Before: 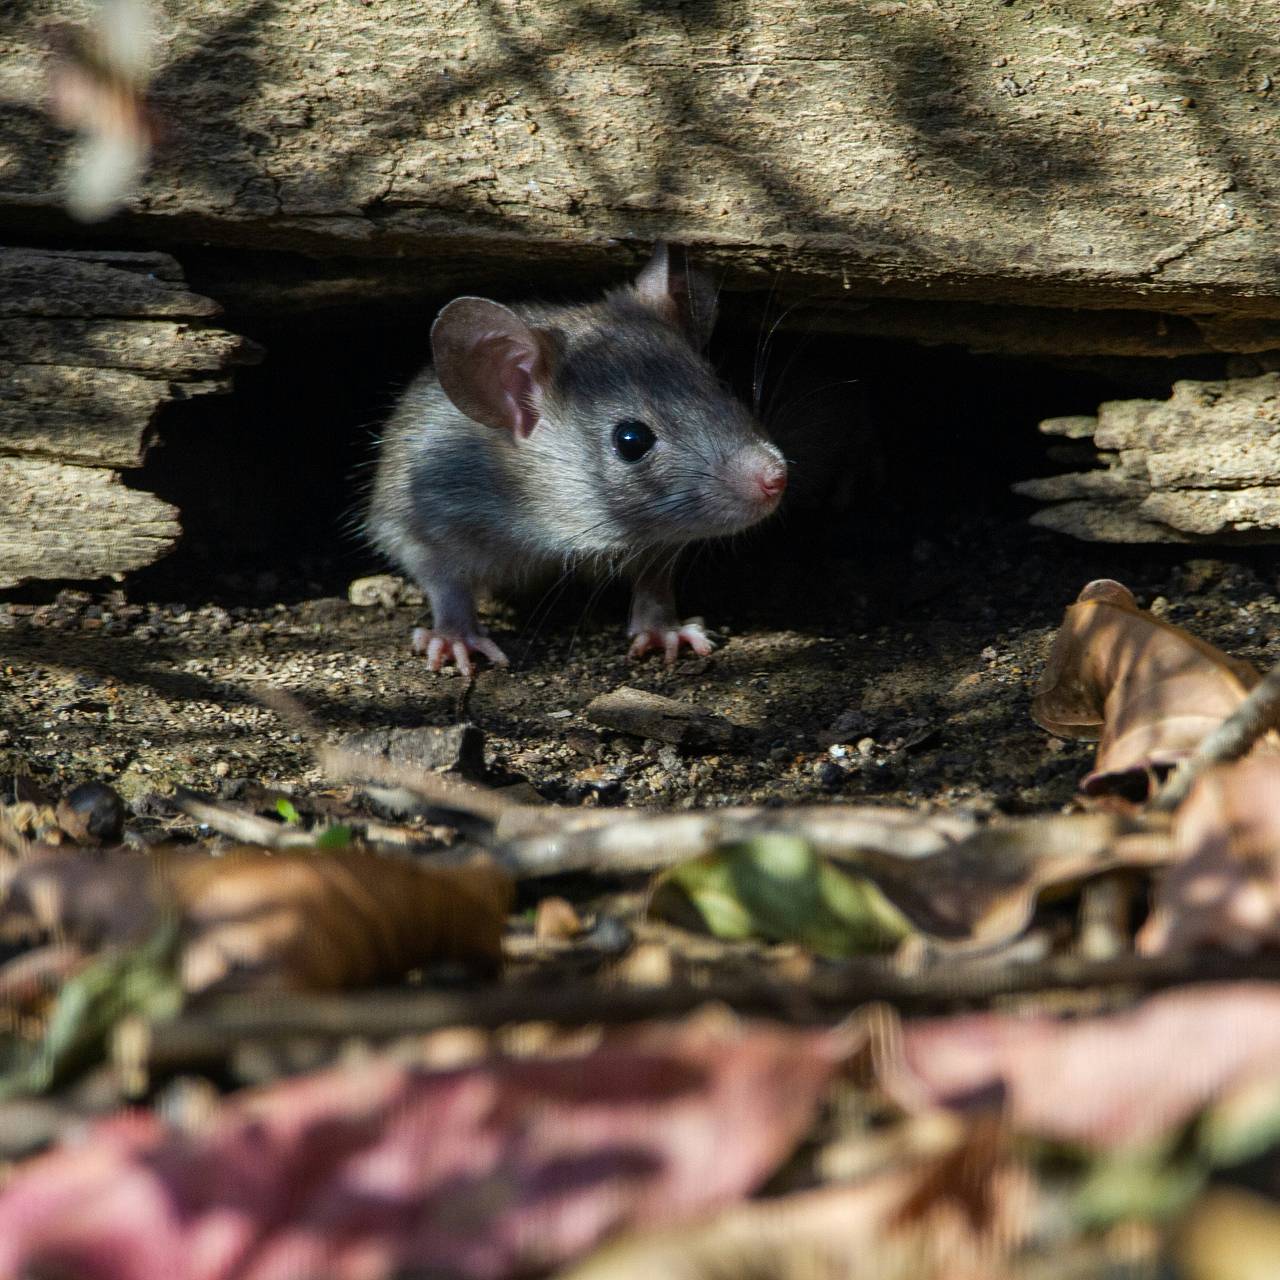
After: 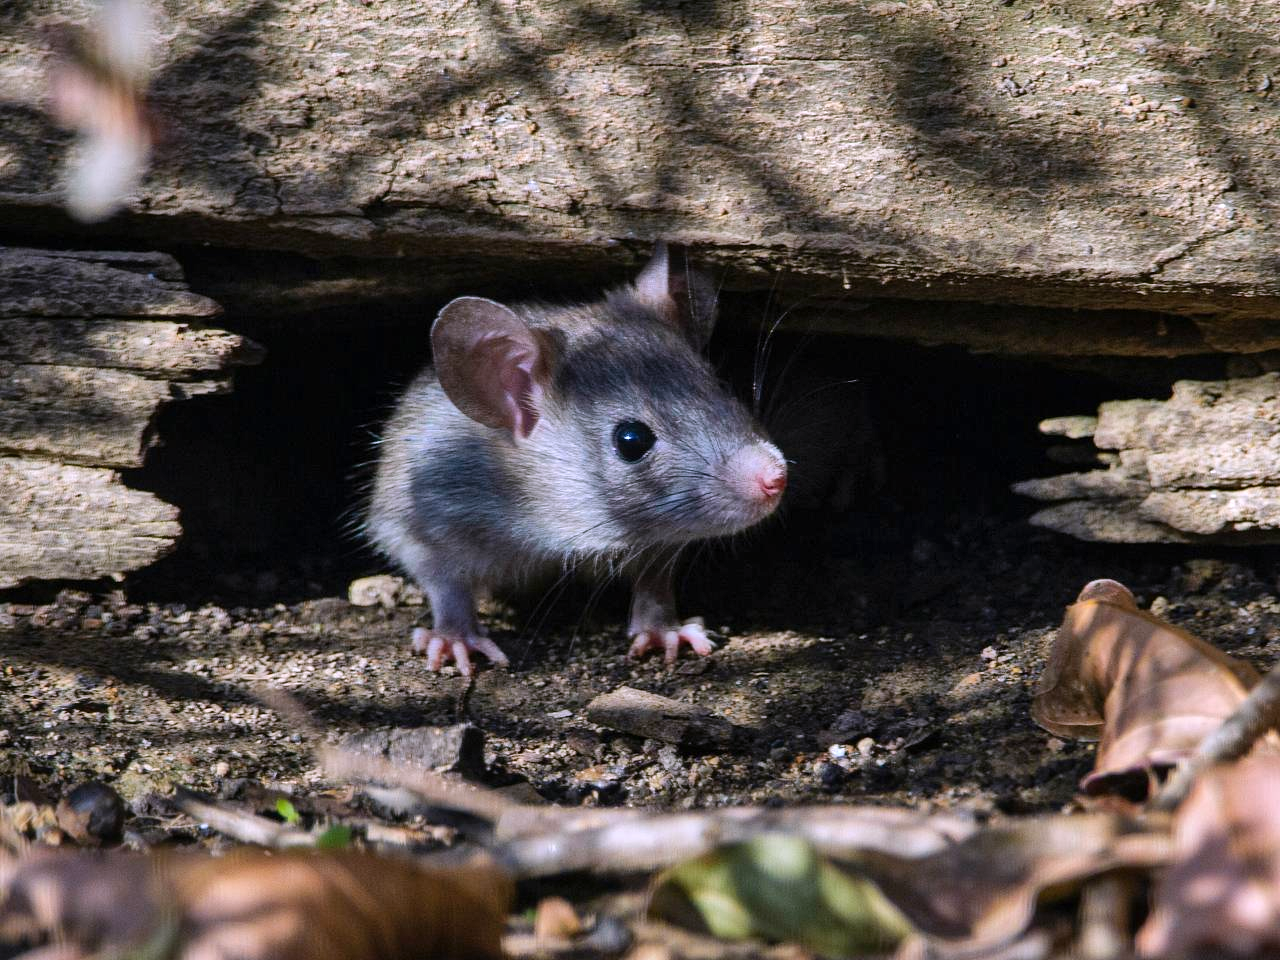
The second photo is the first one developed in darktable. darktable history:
white balance: red 1.042, blue 1.17
crop: bottom 24.988%
shadows and highlights: shadows 52.42, soften with gaussian
